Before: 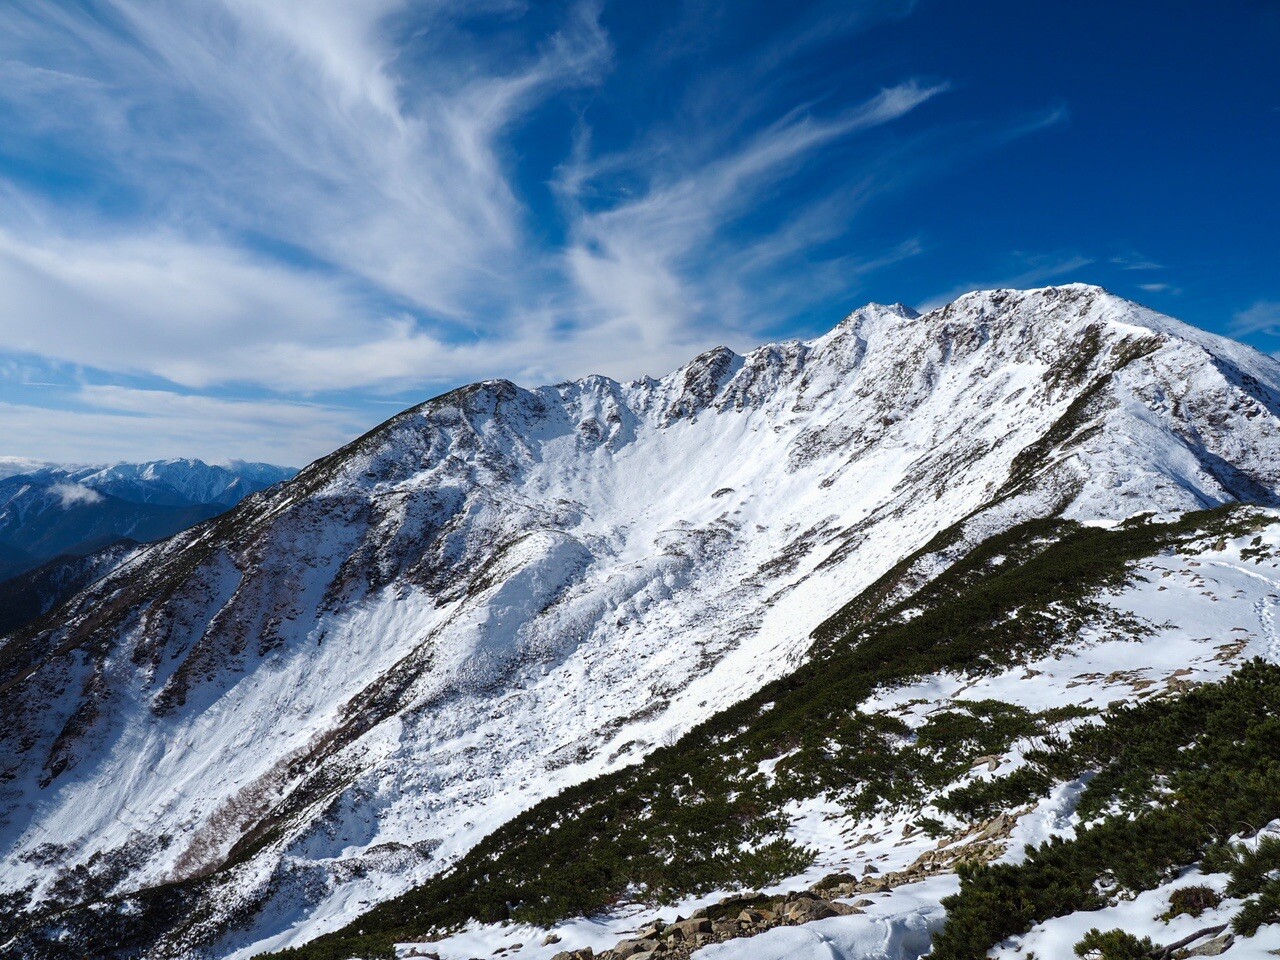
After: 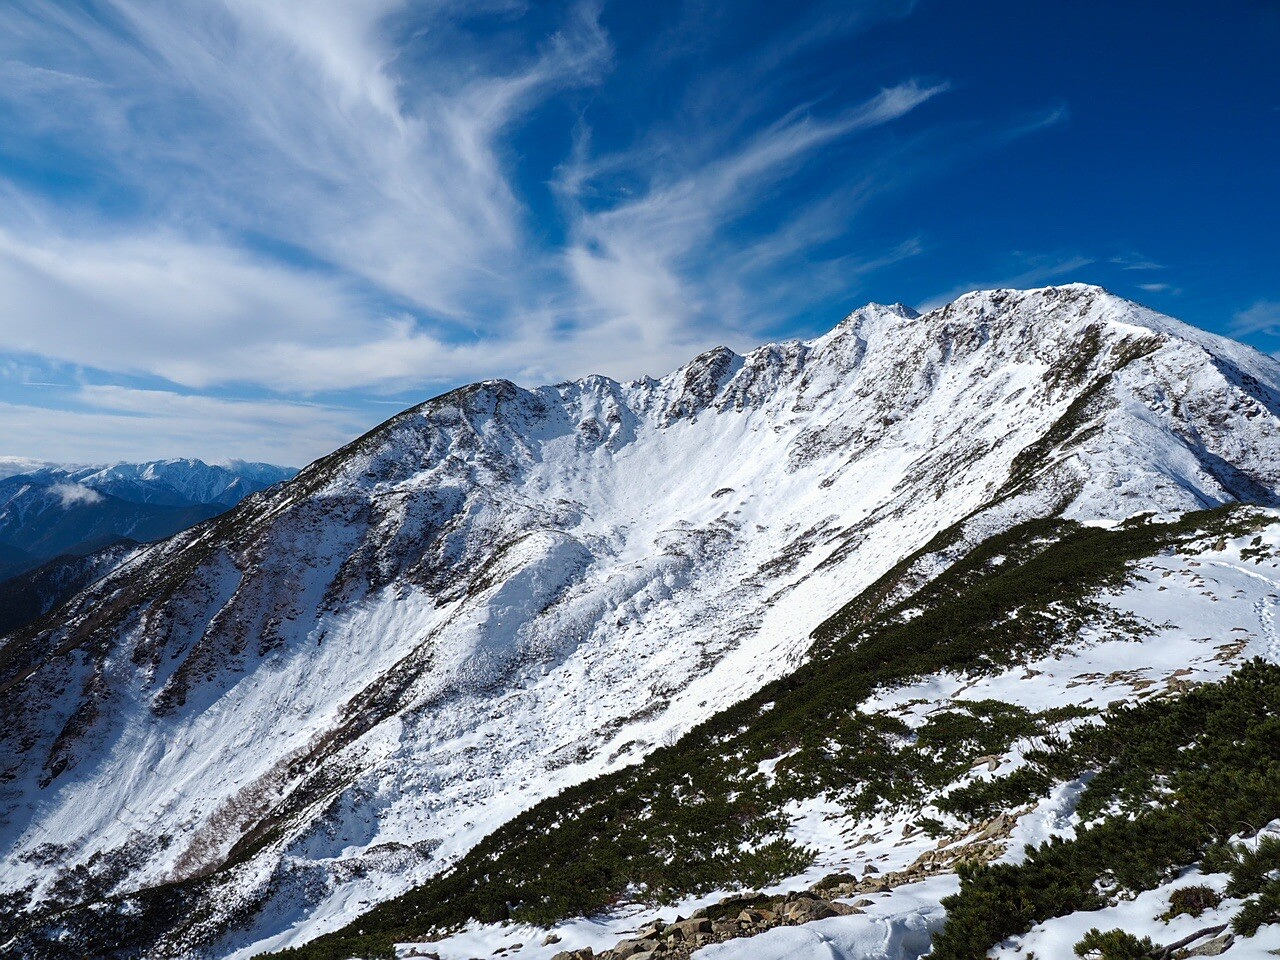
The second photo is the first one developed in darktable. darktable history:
sharpen: radius 1.301, amount 0.304, threshold 0.097
